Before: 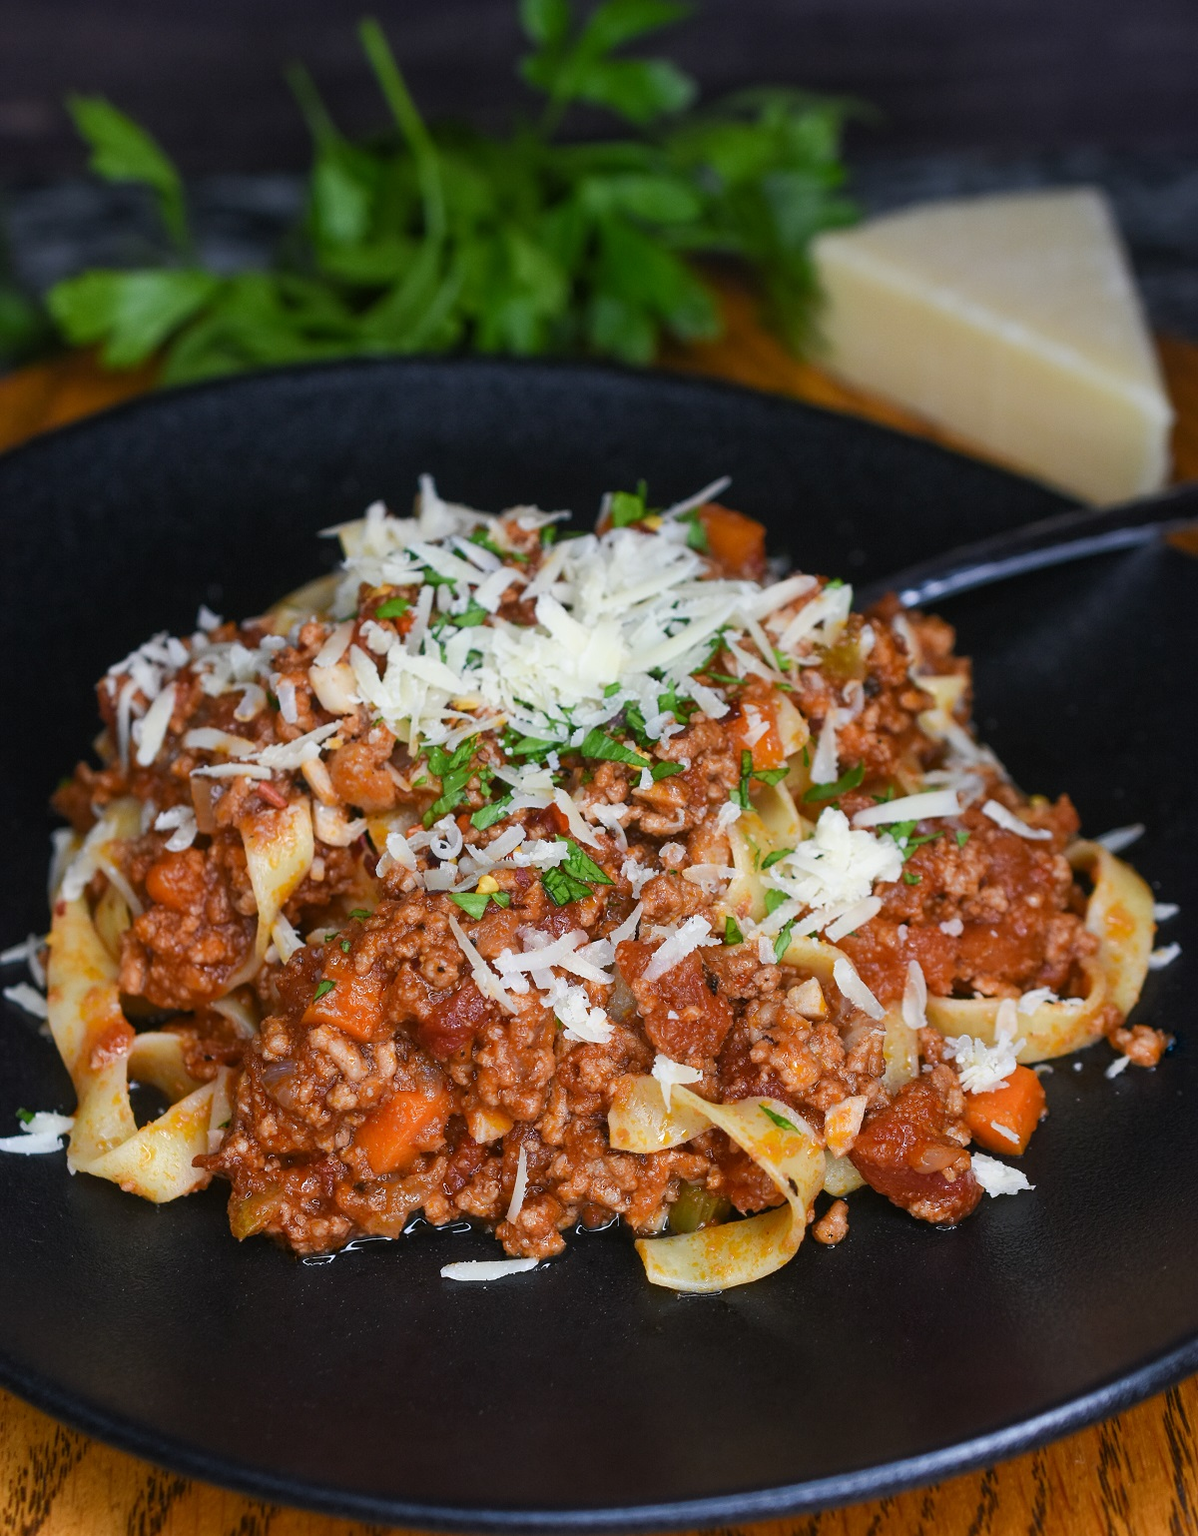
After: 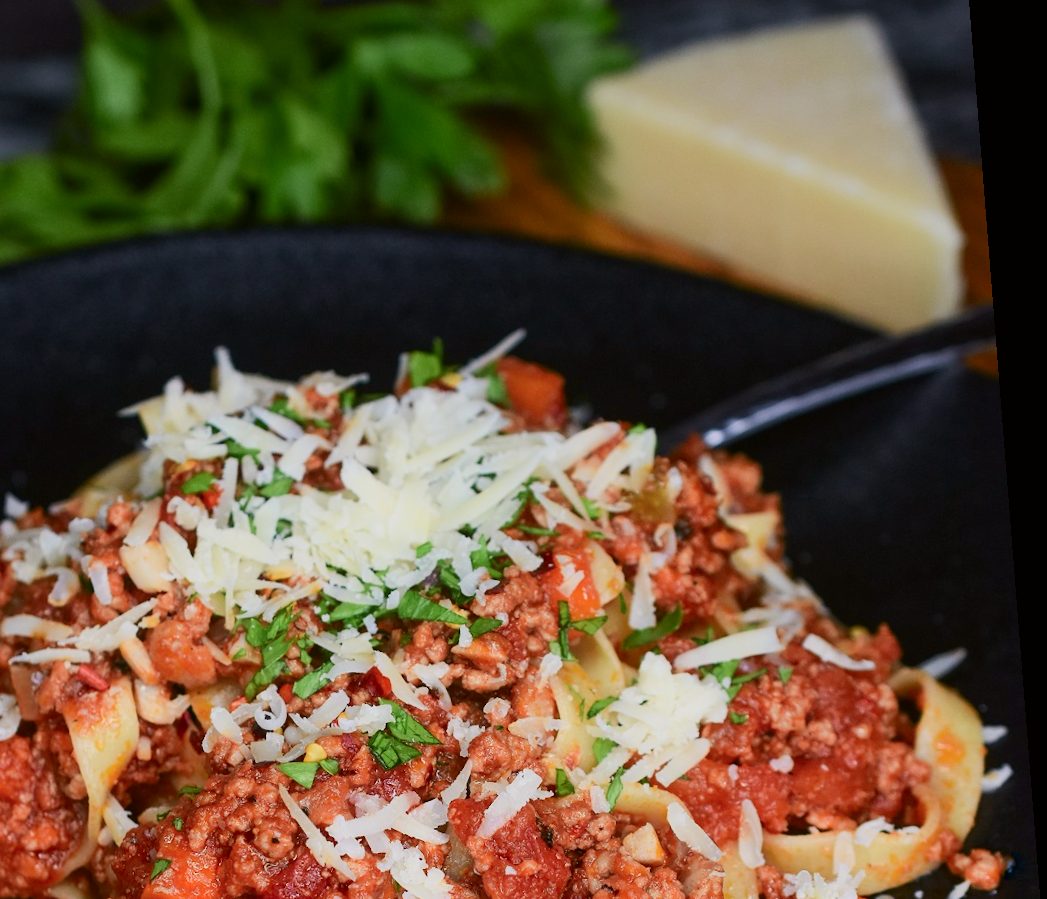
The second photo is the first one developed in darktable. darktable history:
crop: left 18.38%, top 11.092%, right 2.134%, bottom 33.217%
tone curve: curves: ch0 [(0, 0) (0.091, 0.066) (0.184, 0.16) (0.491, 0.519) (0.748, 0.765) (1, 0.919)]; ch1 [(0, 0) (0.179, 0.173) (0.322, 0.32) (0.424, 0.424) (0.502, 0.504) (0.56, 0.578) (0.631, 0.675) (0.777, 0.806) (1, 1)]; ch2 [(0, 0) (0.434, 0.447) (0.483, 0.487) (0.547, 0.573) (0.676, 0.673) (1, 1)], color space Lab, independent channels, preserve colors none
rotate and perspective: rotation -4.2°, shear 0.006, automatic cropping off
